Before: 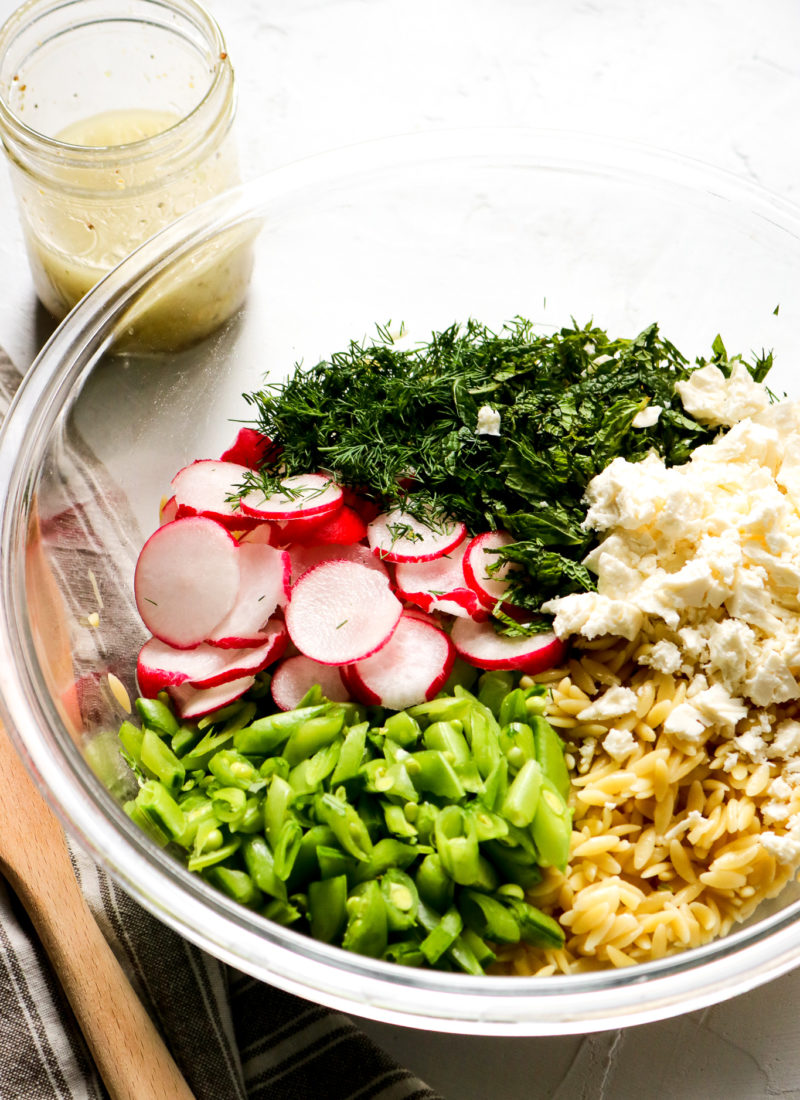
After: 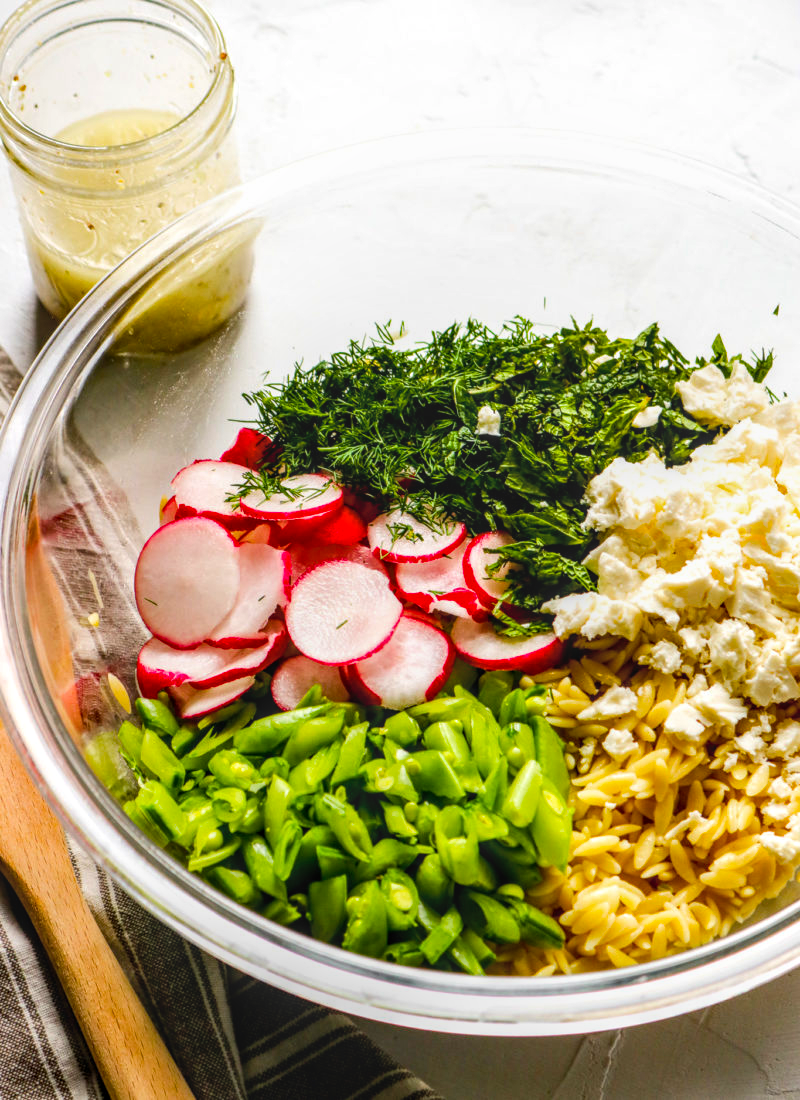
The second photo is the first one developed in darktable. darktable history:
color balance rgb: perceptual saturation grading › global saturation 30%, global vibrance 20%
local contrast: highlights 0%, shadows 0%, detail 133%
